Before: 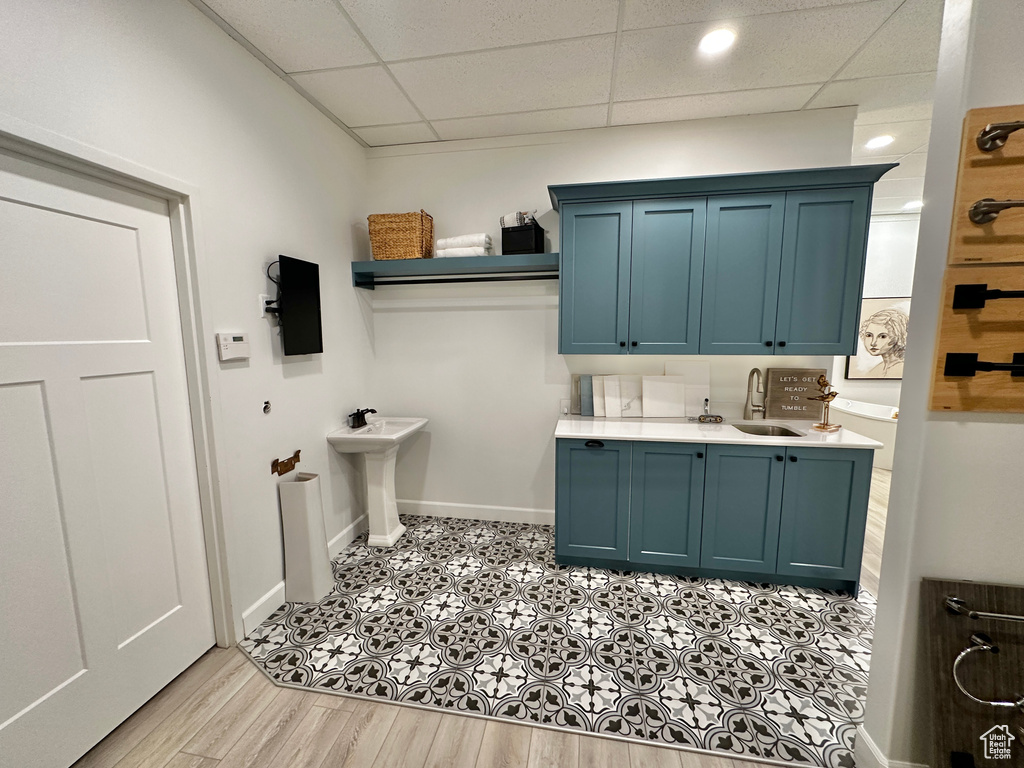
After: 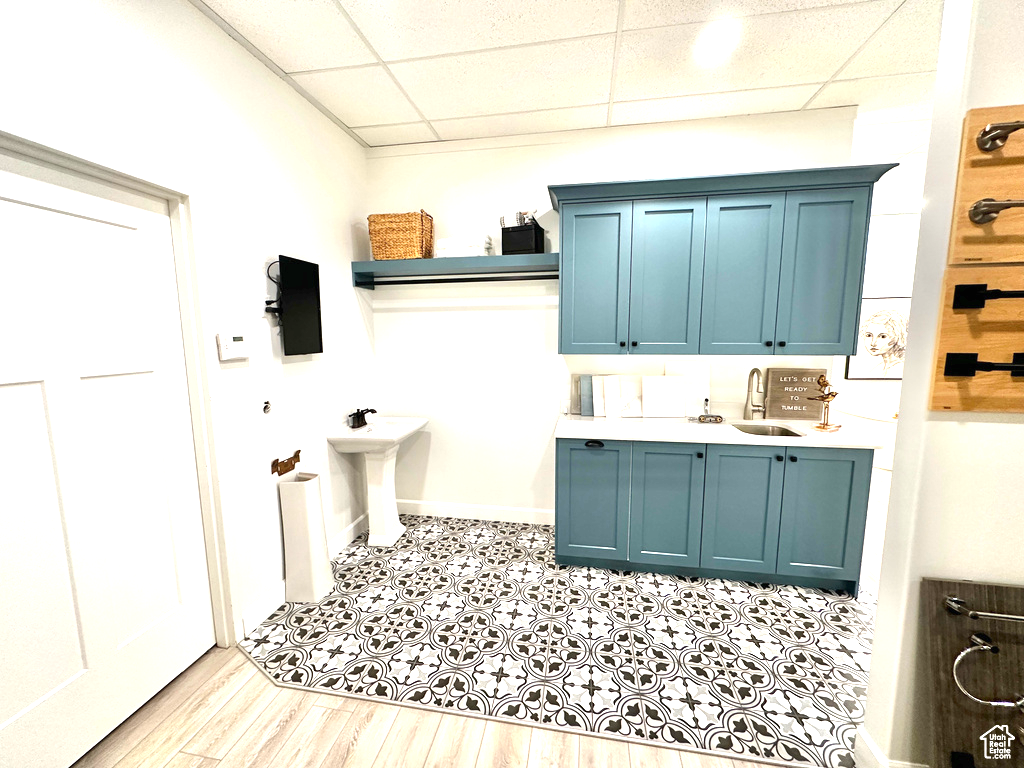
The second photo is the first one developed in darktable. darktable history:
exposure: black level correction 0, exposure 1.387 EV, compensate exposure bias true, compensate highlight preservation false
